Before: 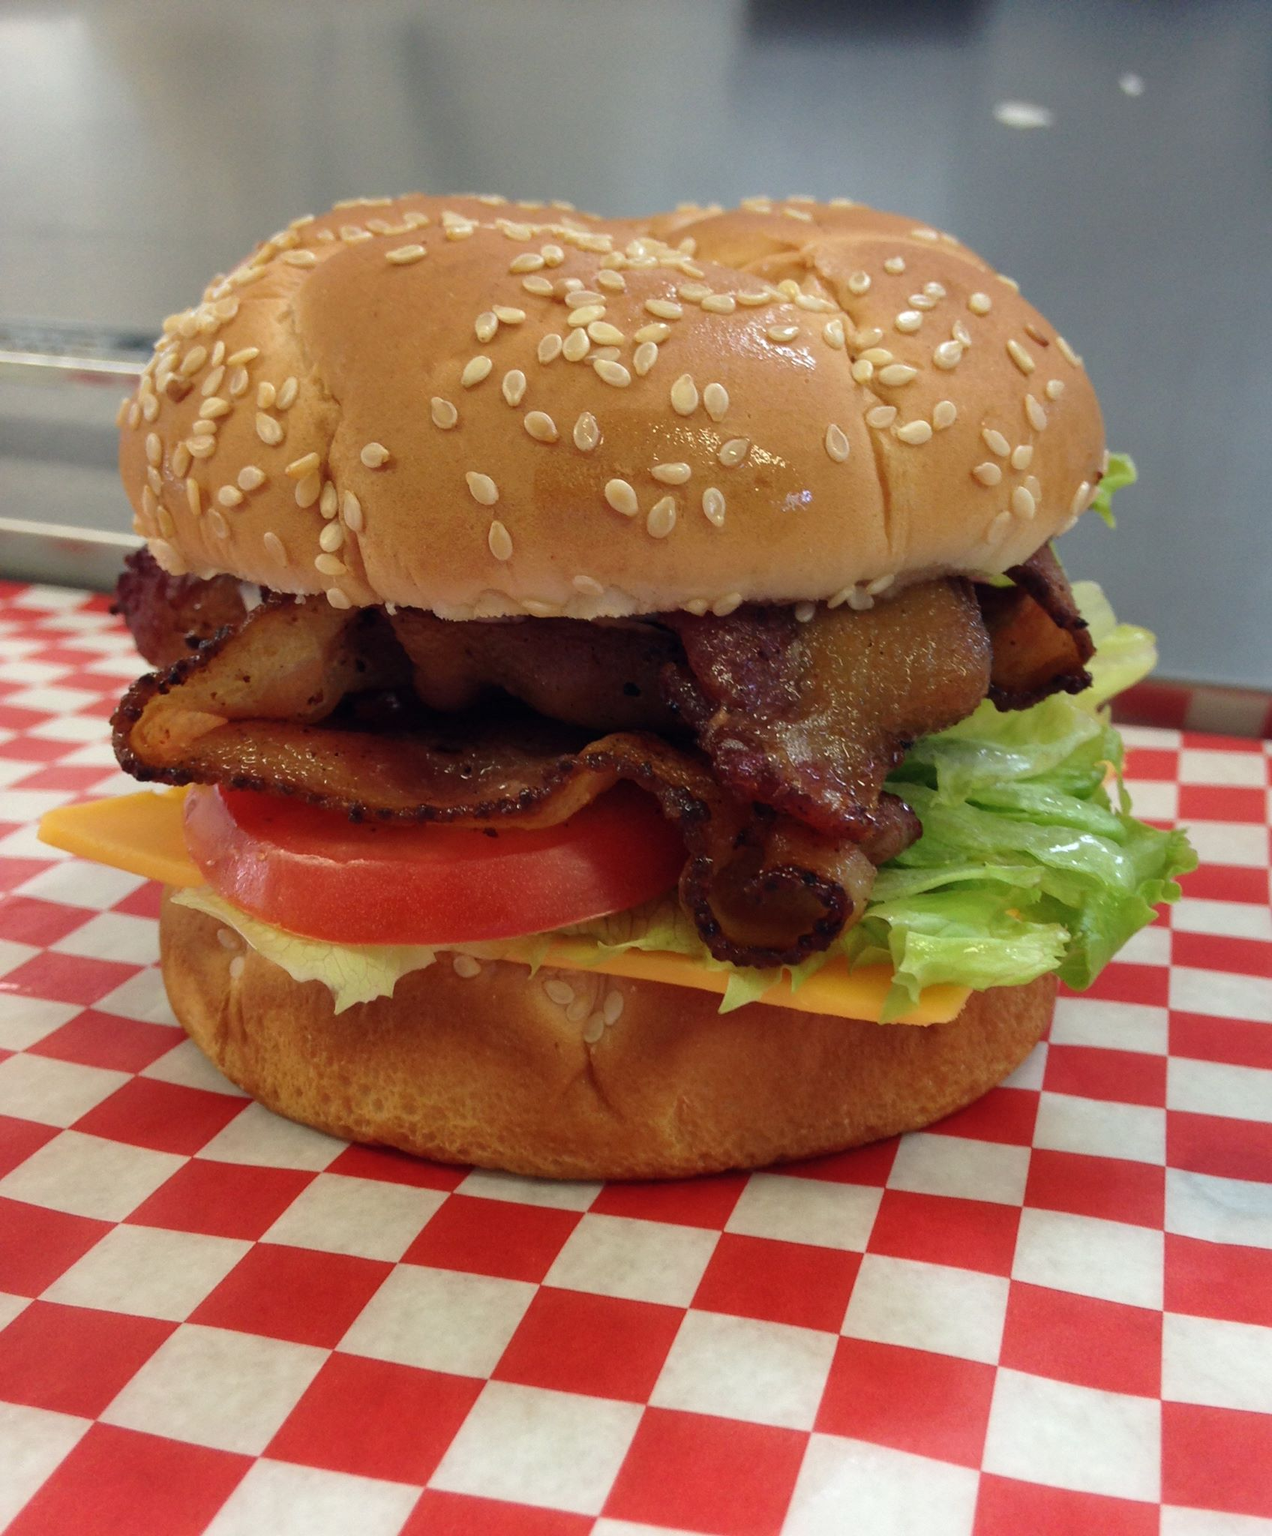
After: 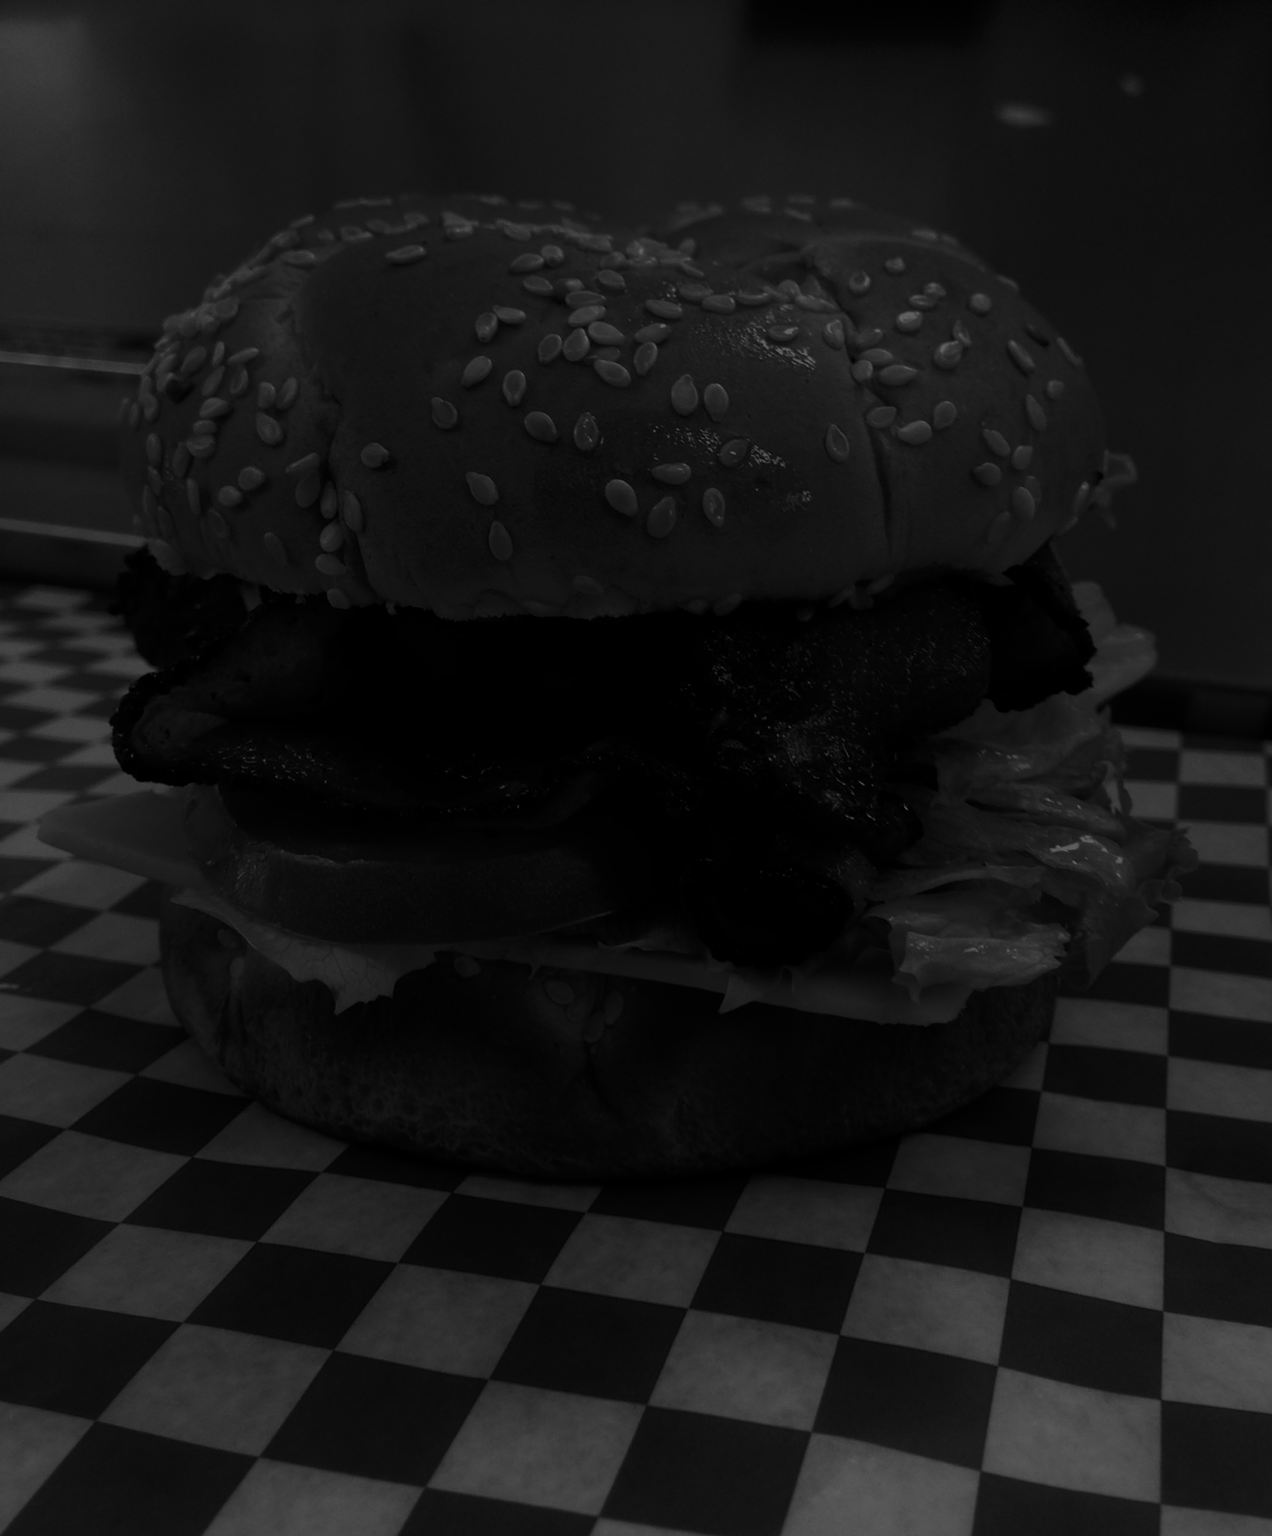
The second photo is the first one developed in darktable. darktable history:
contrast brightness saturation: contrast 0.02, brightness -1, saturation -1
exposure: black level correction -0.036, exposure -0.497 EV
